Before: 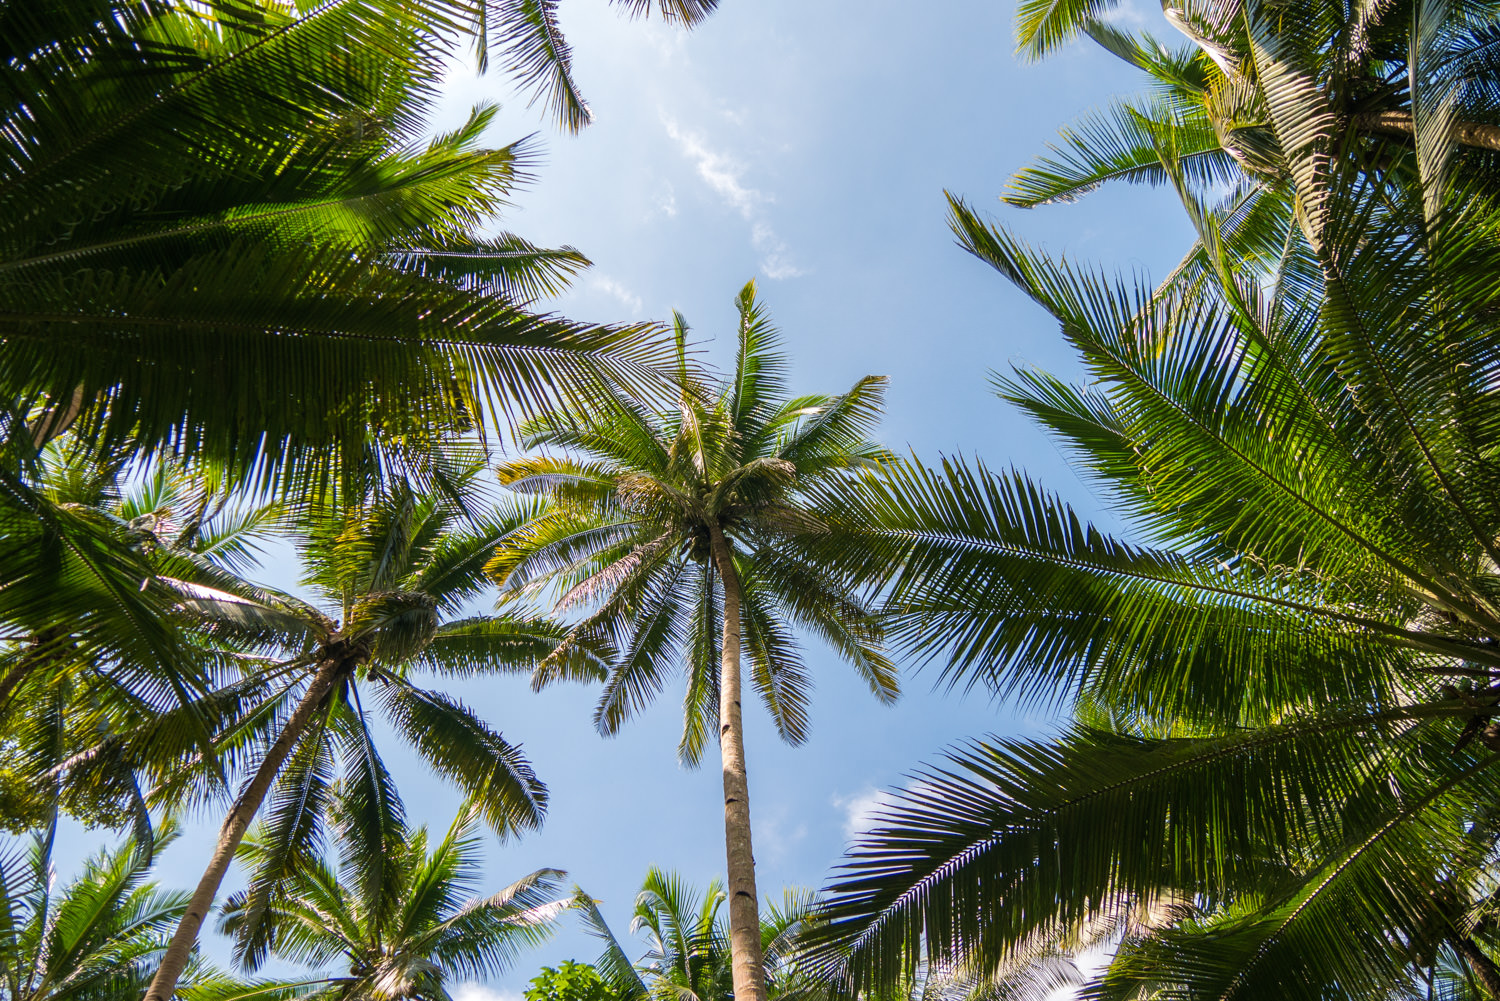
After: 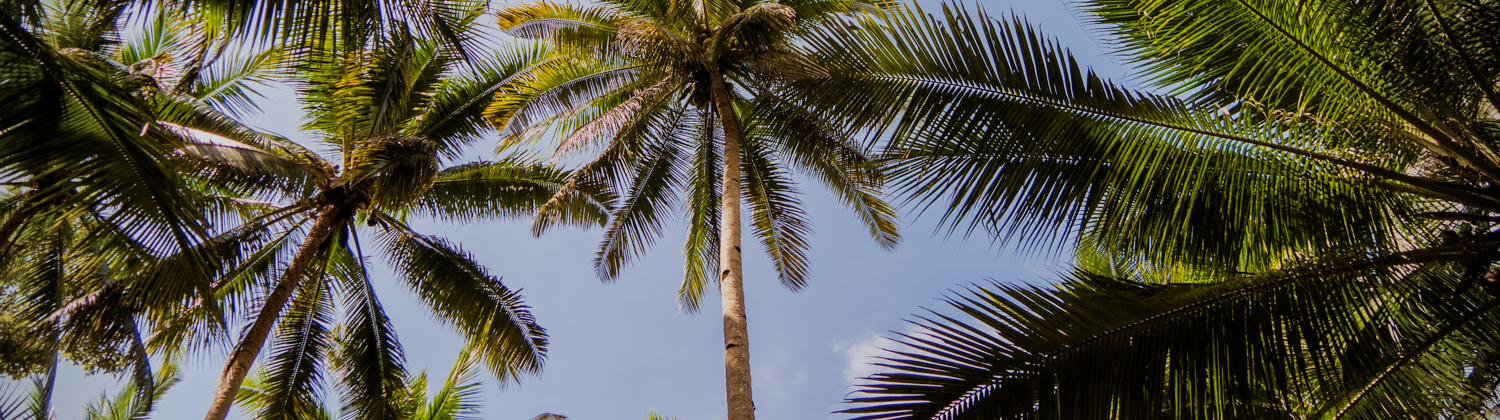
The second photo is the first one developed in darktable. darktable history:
filmic rgb: black relative exposure -7.65 EV, white relative exposure 4.56 EV, hardness 3.61
rgb levels: mode RGB, independent channels, levels [[0, 0.5, 1], [0, 0.521, 1], [0, 0.536, 1]]
tone equalizer: on, module defaults
vignetting: unbound false
crop: top 45.551%, bottom 12.262%
